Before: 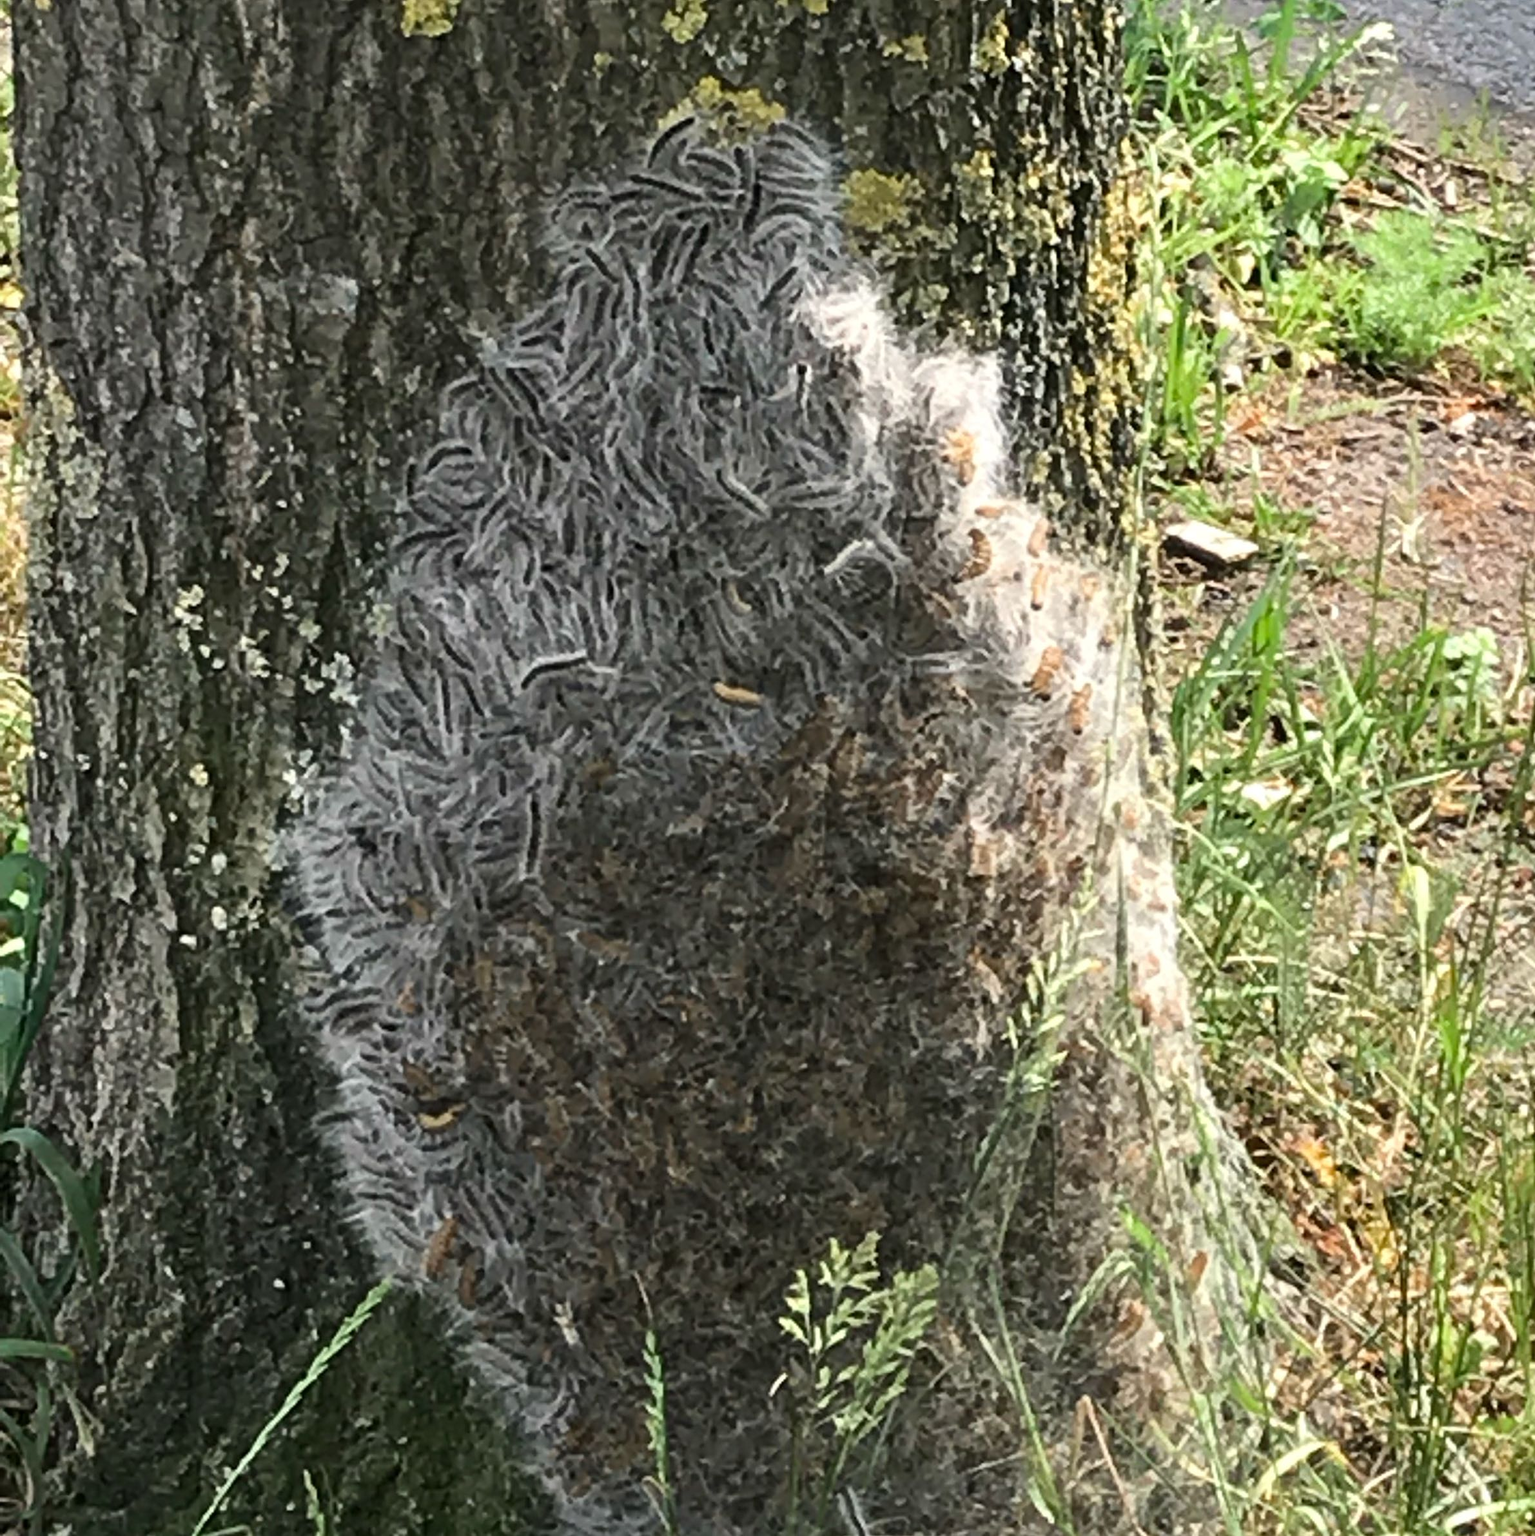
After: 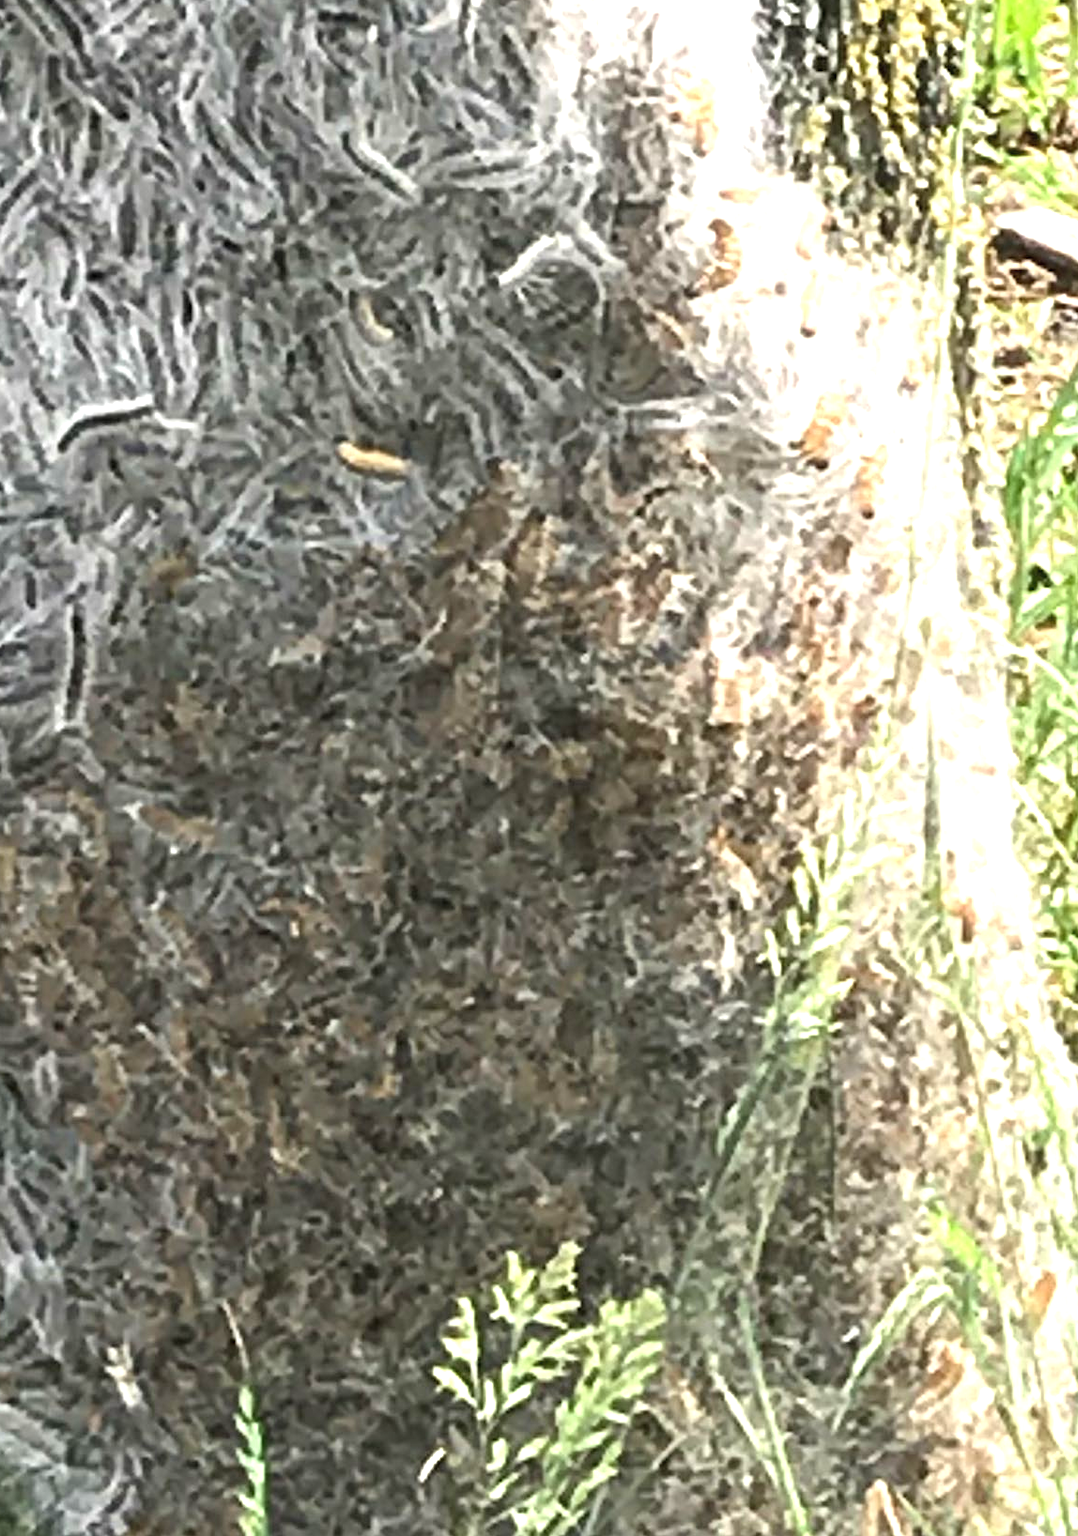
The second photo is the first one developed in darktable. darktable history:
exposure: black level correction 0, exposure 1.1 EV, compensate exposure bias true, compensate highlight preservation false
crop: left 31.379%, top 24.658%, right 20.326%, bottom 6.628%
contrast brightness saturation: contrast 0.05, brightness 0.06, saturation 0.01
